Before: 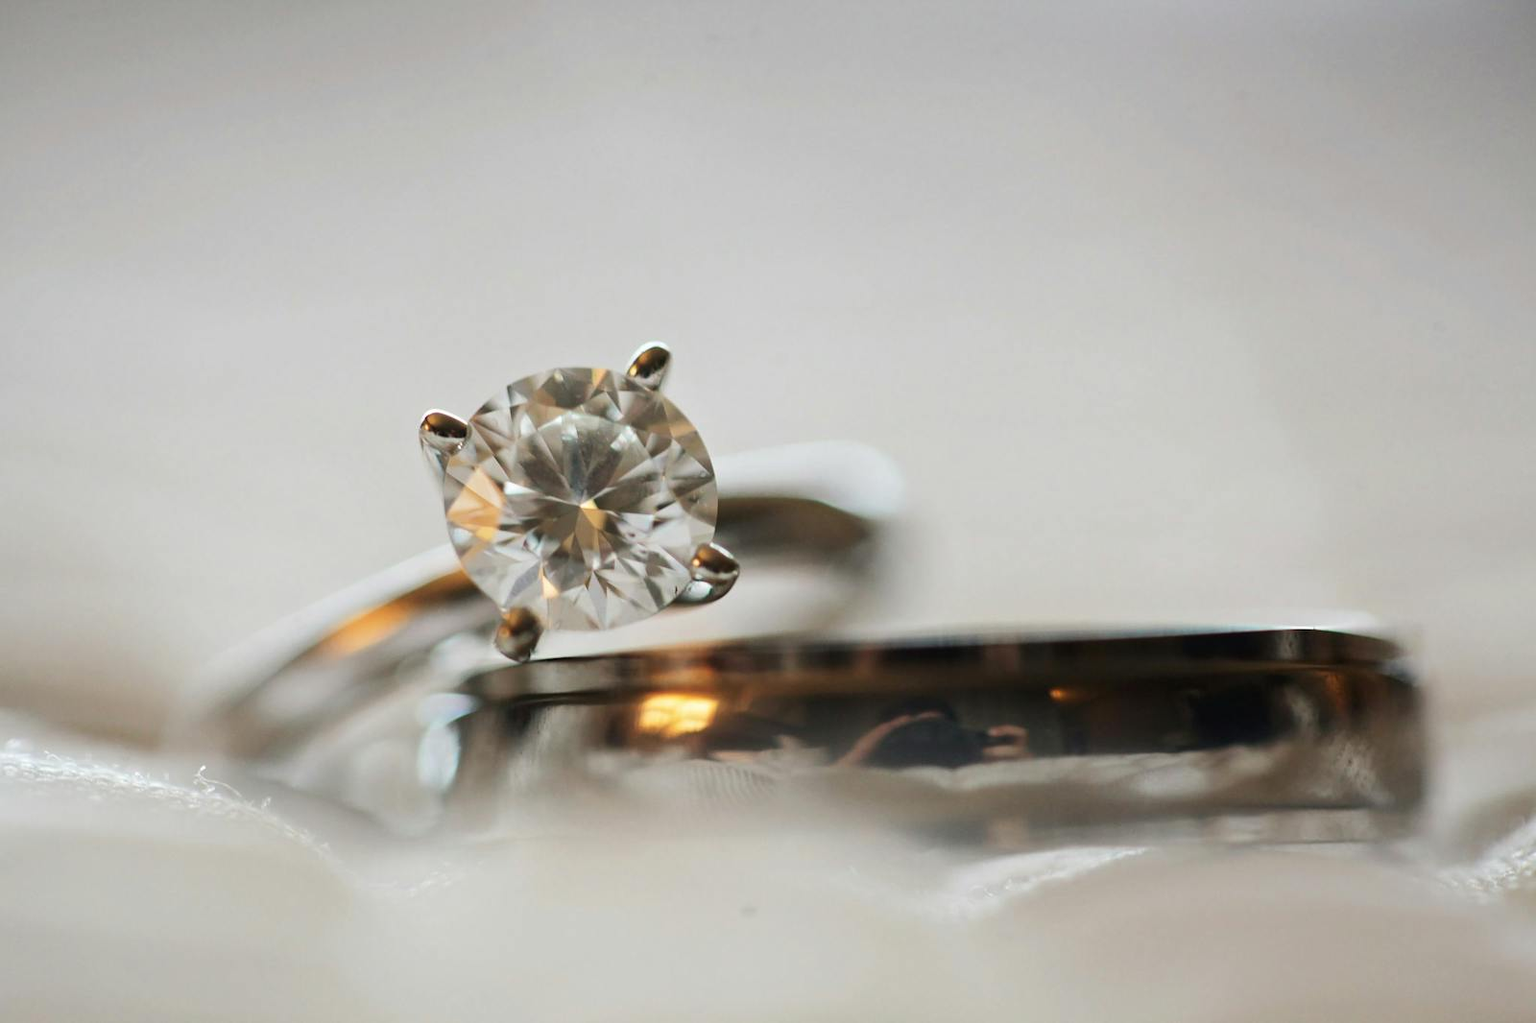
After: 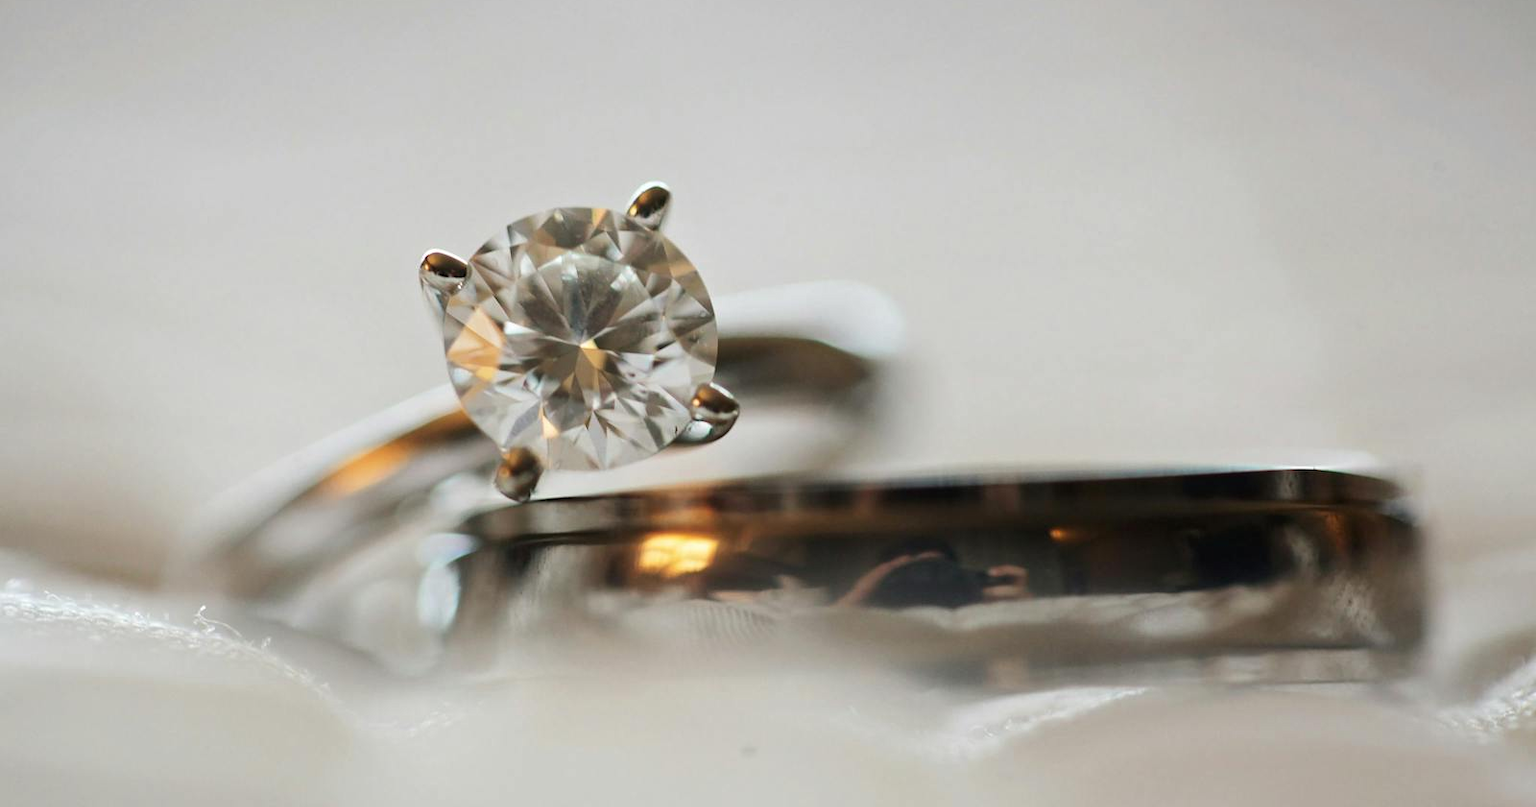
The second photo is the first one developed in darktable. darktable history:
crop and rotate: top 15.725%, bottom 5.331%
local contrast: mode bilateral grid, contrast 15, coarseness 35, detail 105%, midtone range 0.2
